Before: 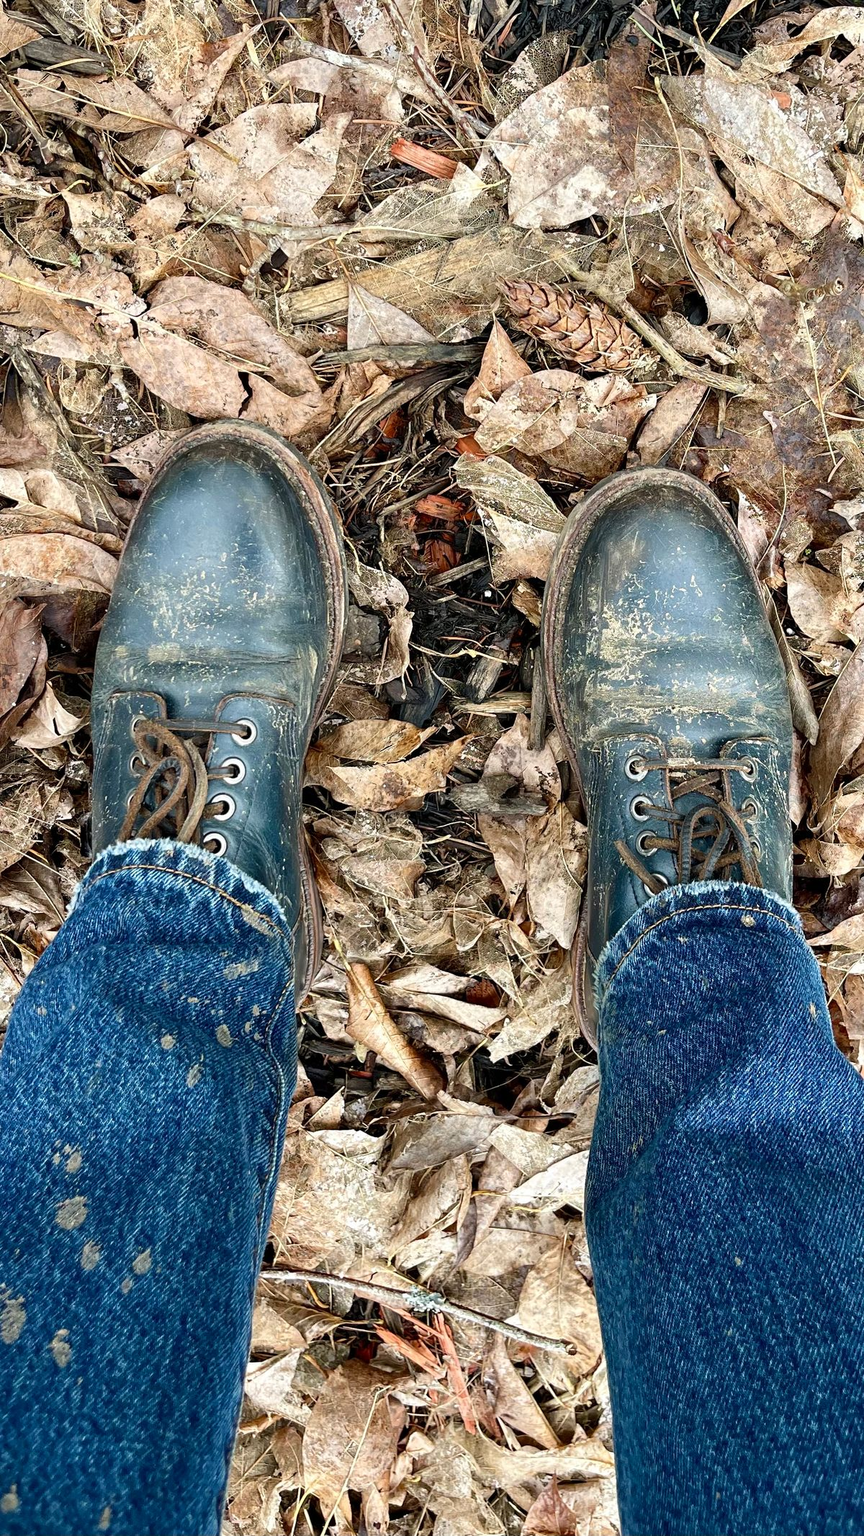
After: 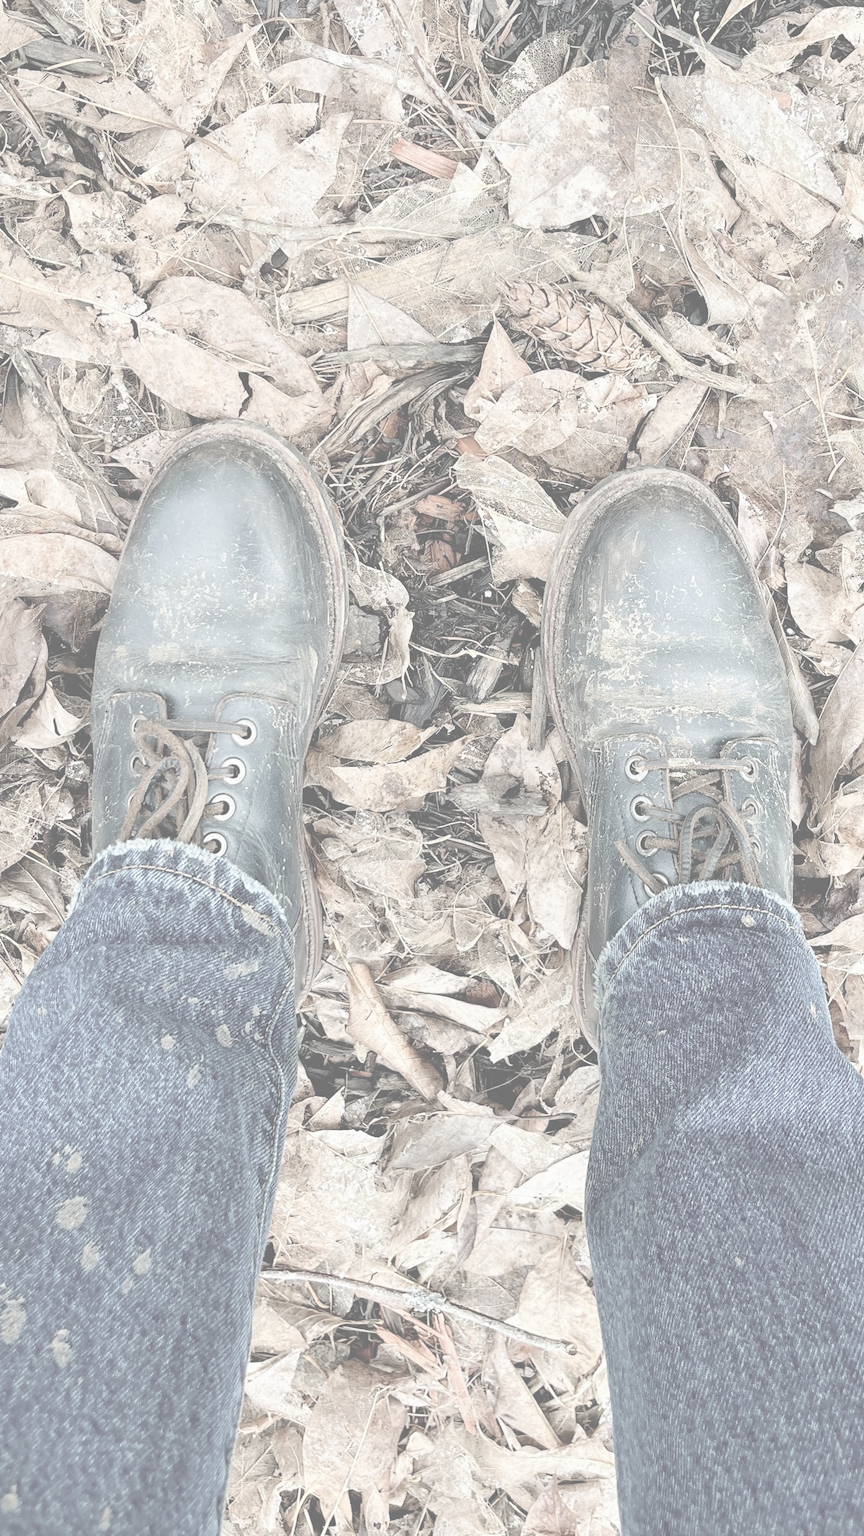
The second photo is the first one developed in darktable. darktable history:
contrast brightness saturation: contrast -0.325, brightness 0.755, saturation -0.789
tone equalizer: -8 EV -0.716 EV, -7 EV -0.708 EV, -6 EV -0.625 EV, -5 EV -0.39 EV, -3 EV 0.365 EV, -2 EV 0.6 EV, -1 EV 0.7 EV, +0 EV 0.722 EV
